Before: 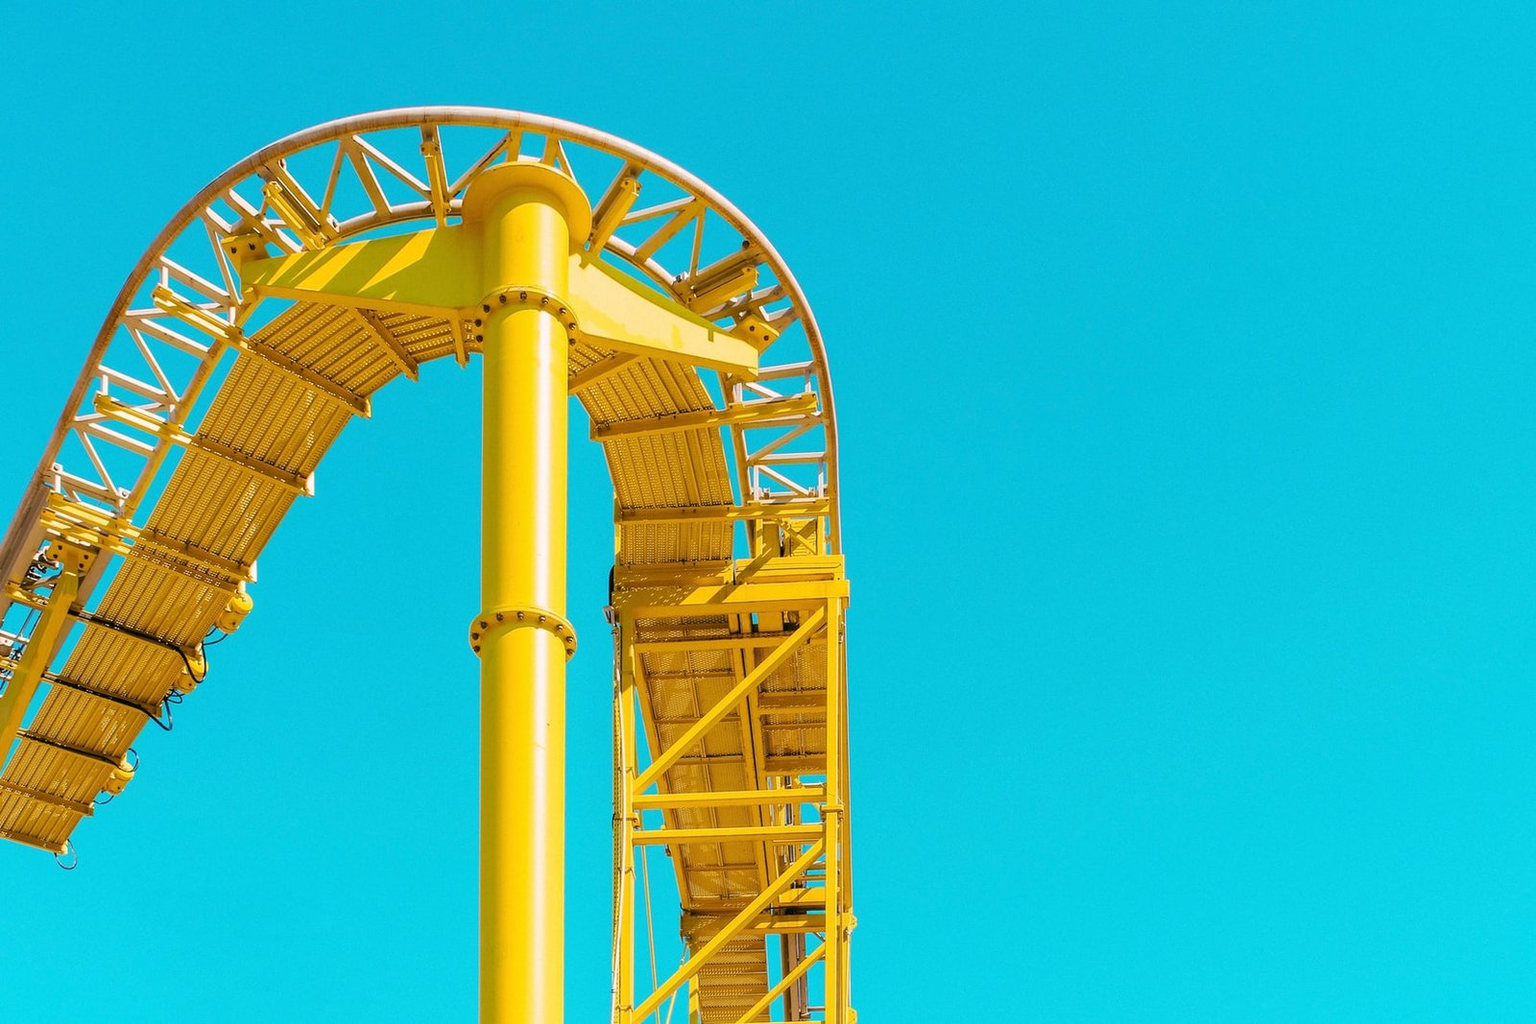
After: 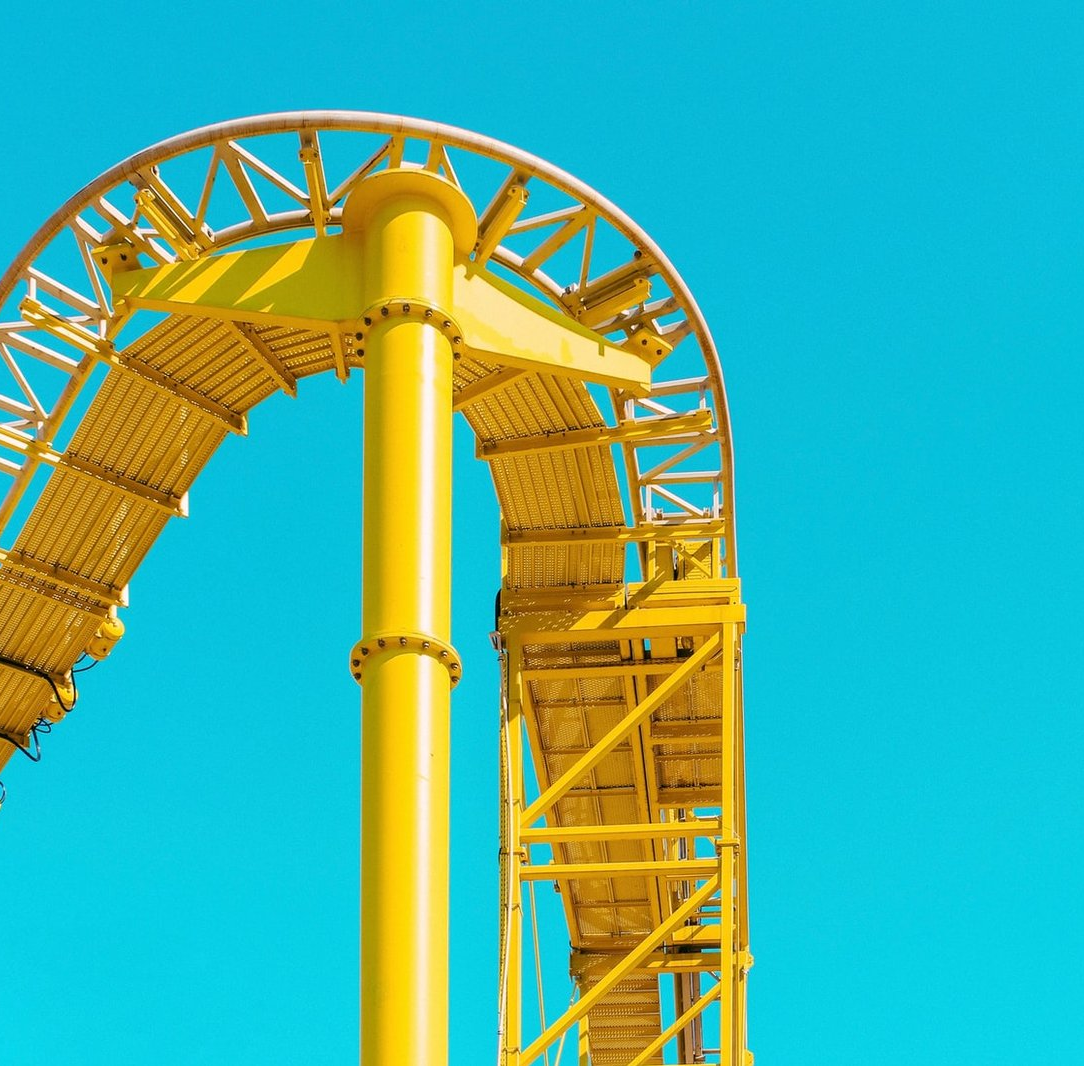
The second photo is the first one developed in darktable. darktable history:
crop and rotate: left 8.688%, right 23.535%
